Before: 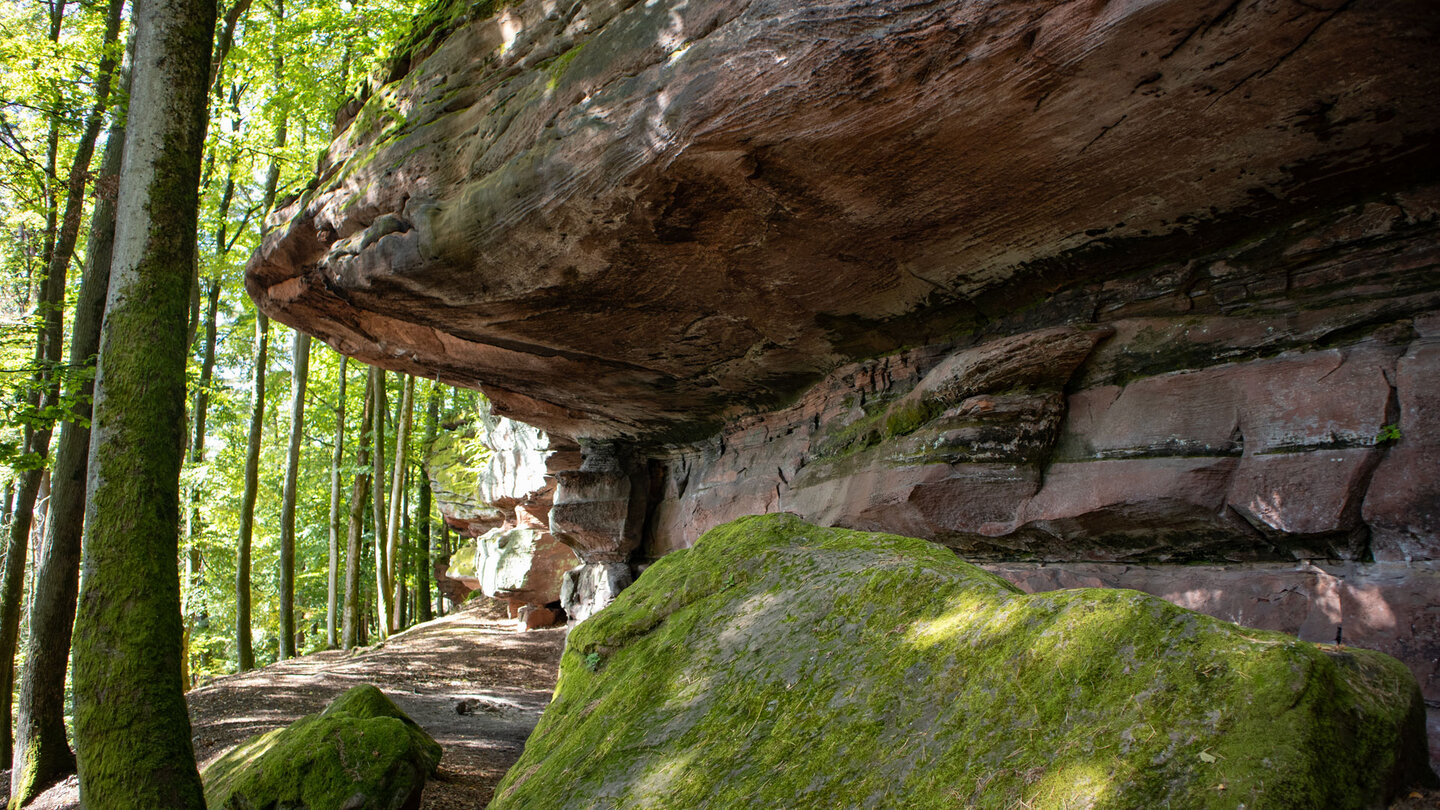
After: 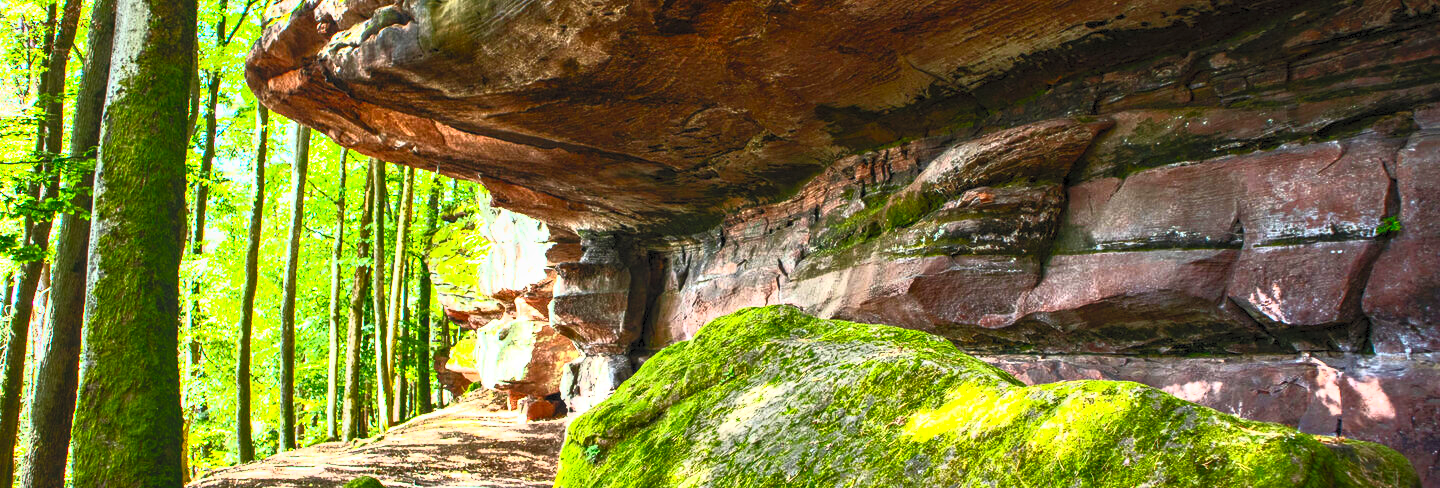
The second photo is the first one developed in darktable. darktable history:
local contrast: on, module defaults
crop and rotate: top 25.679%, bottom 13.969%
contrast brightness saturation: contrast 0.982, brightness 0.991, saturation 0.989
